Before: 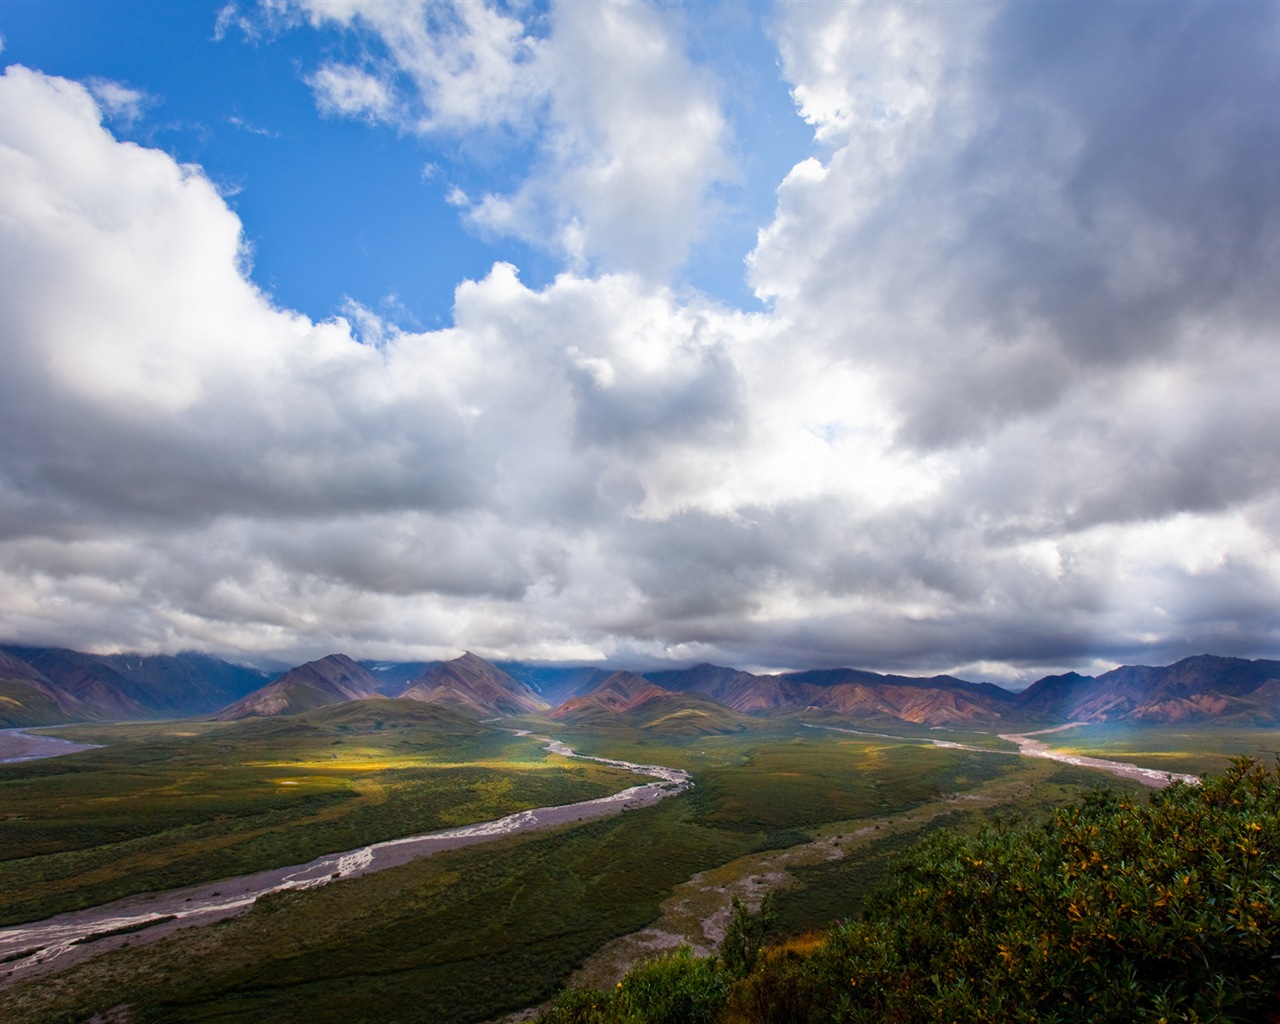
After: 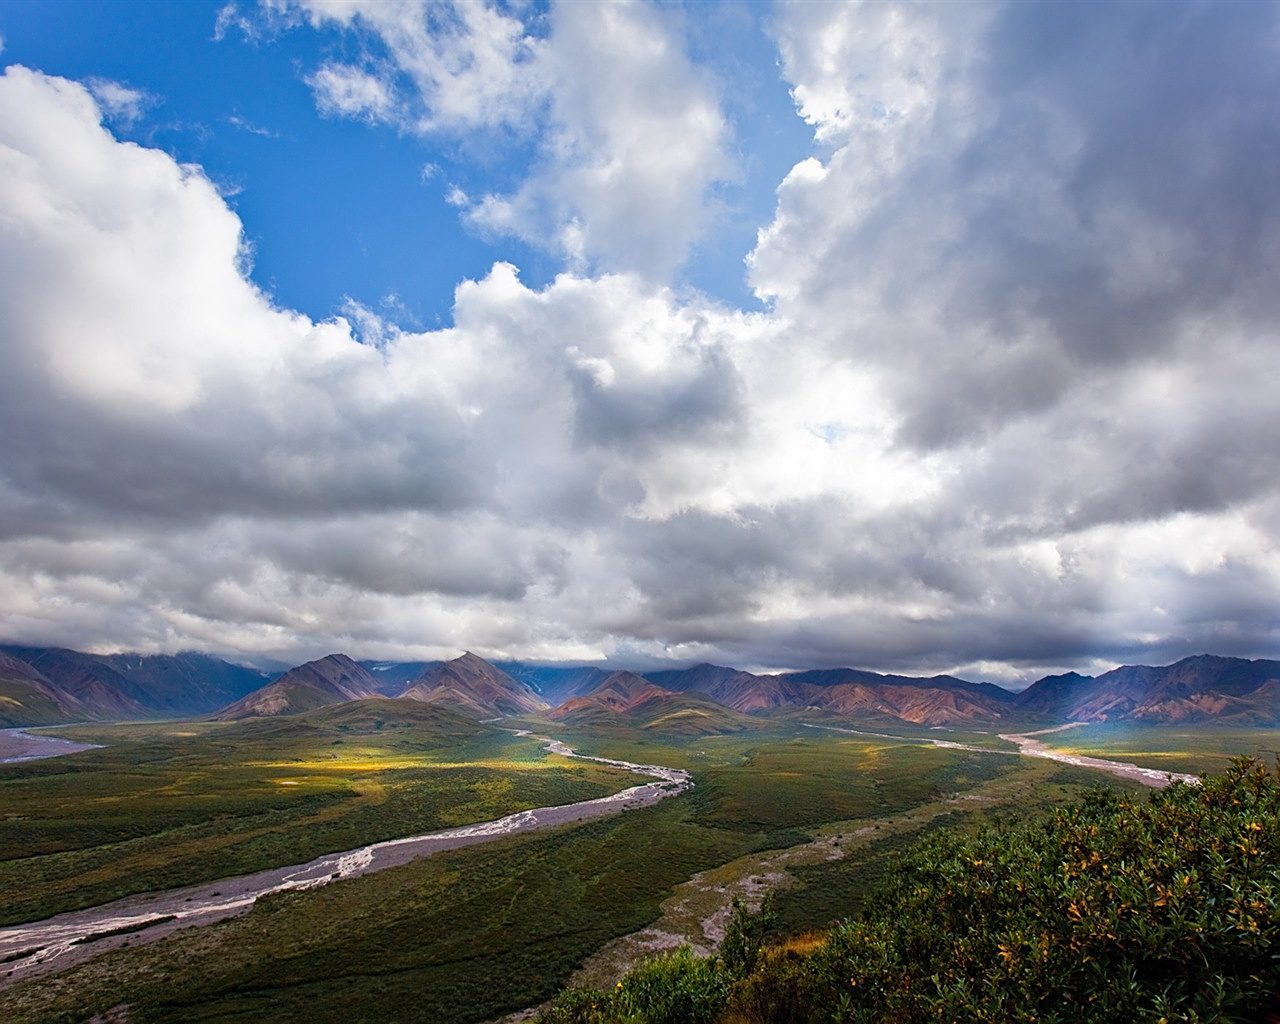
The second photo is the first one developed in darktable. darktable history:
sharpen: on, module defaults
shadows and highlights: shadows 35.76, highlights -34.99, soften with gaussian
